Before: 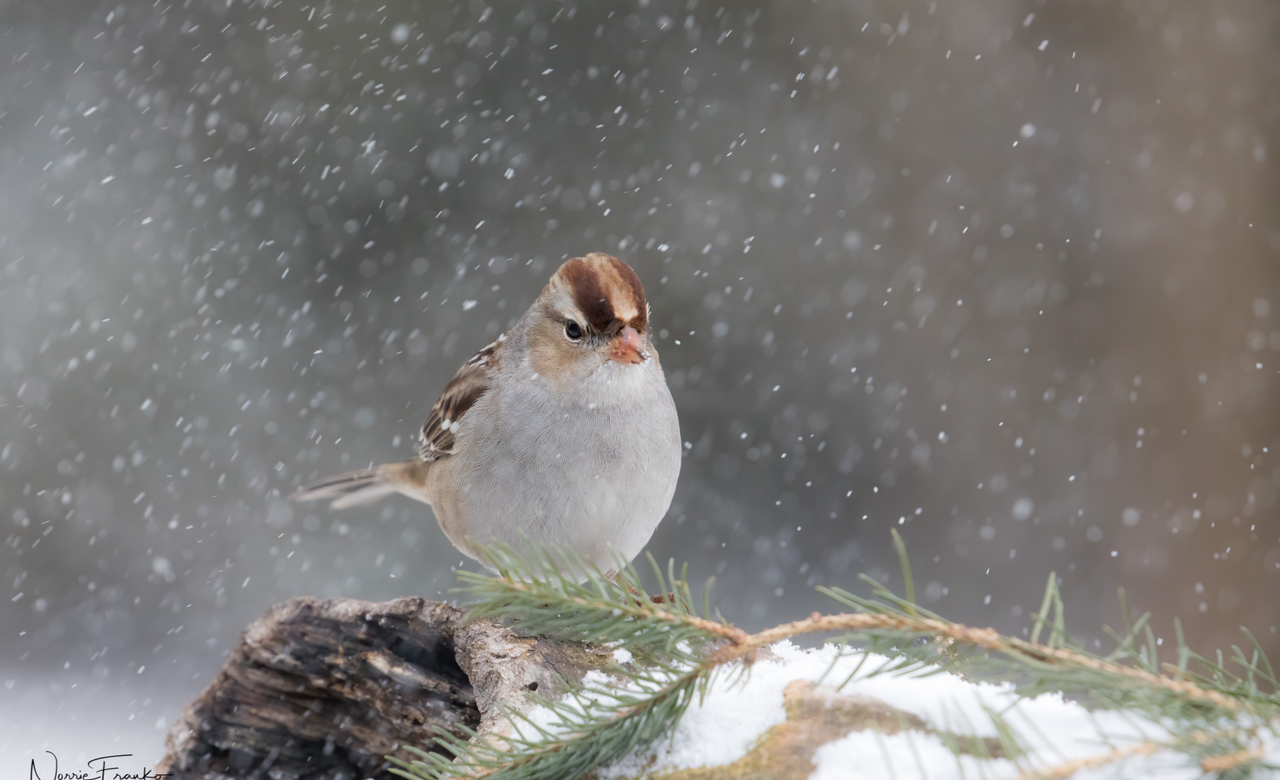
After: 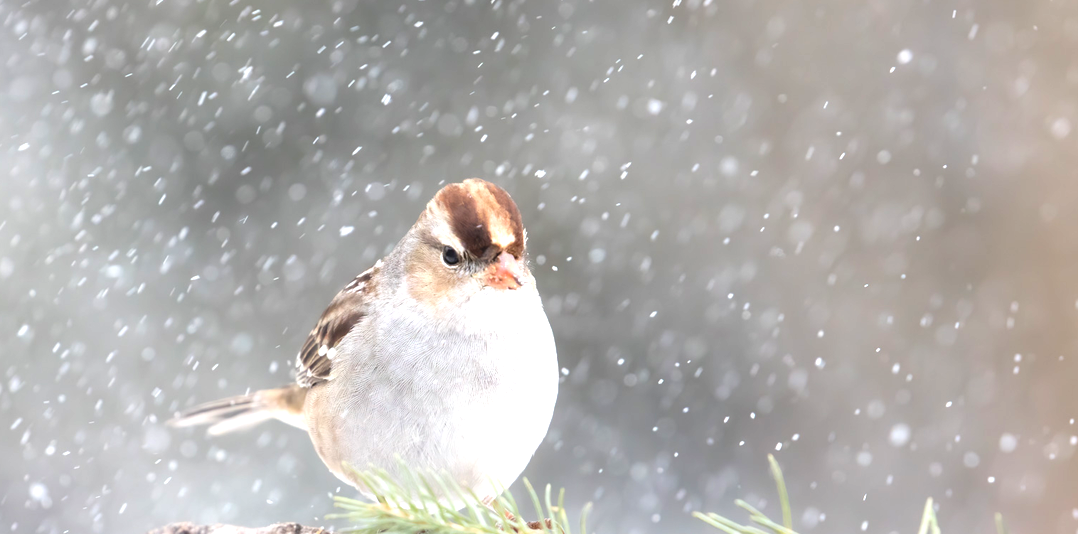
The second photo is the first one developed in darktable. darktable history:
exposure: black level correction -0.002, exposure 1.331 EV, compensate highlight preservation false
crop and rotate: left 9.686%, top 9.518%, right 6.094%, bottom 21.924%
